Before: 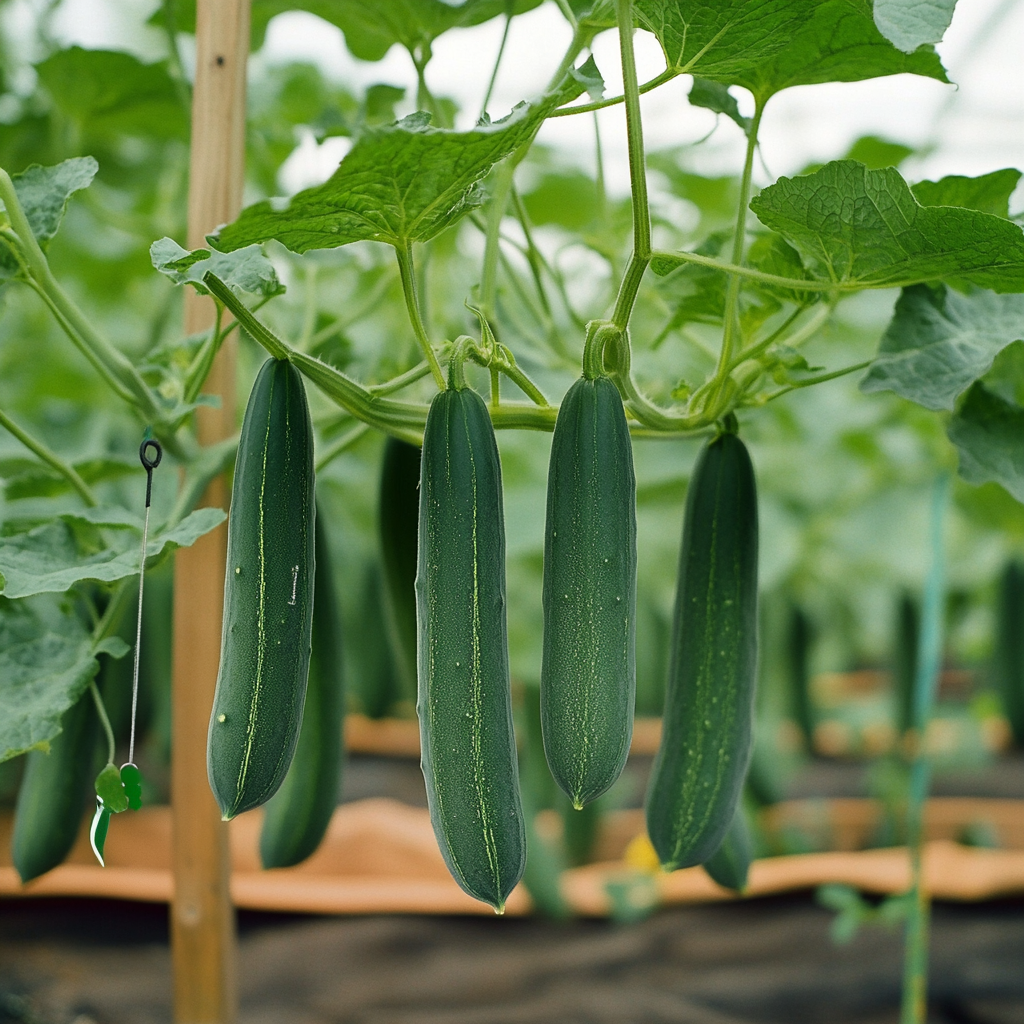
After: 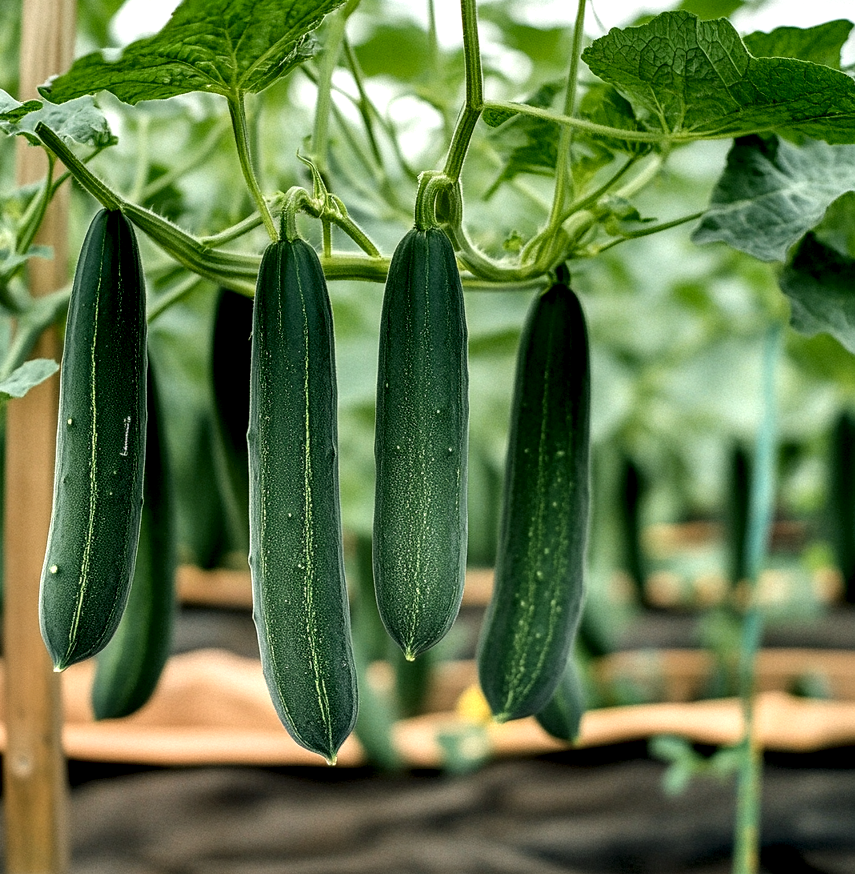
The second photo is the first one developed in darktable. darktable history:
local contrast: detail 204%
crop: left 16.471%, top 14.623%
